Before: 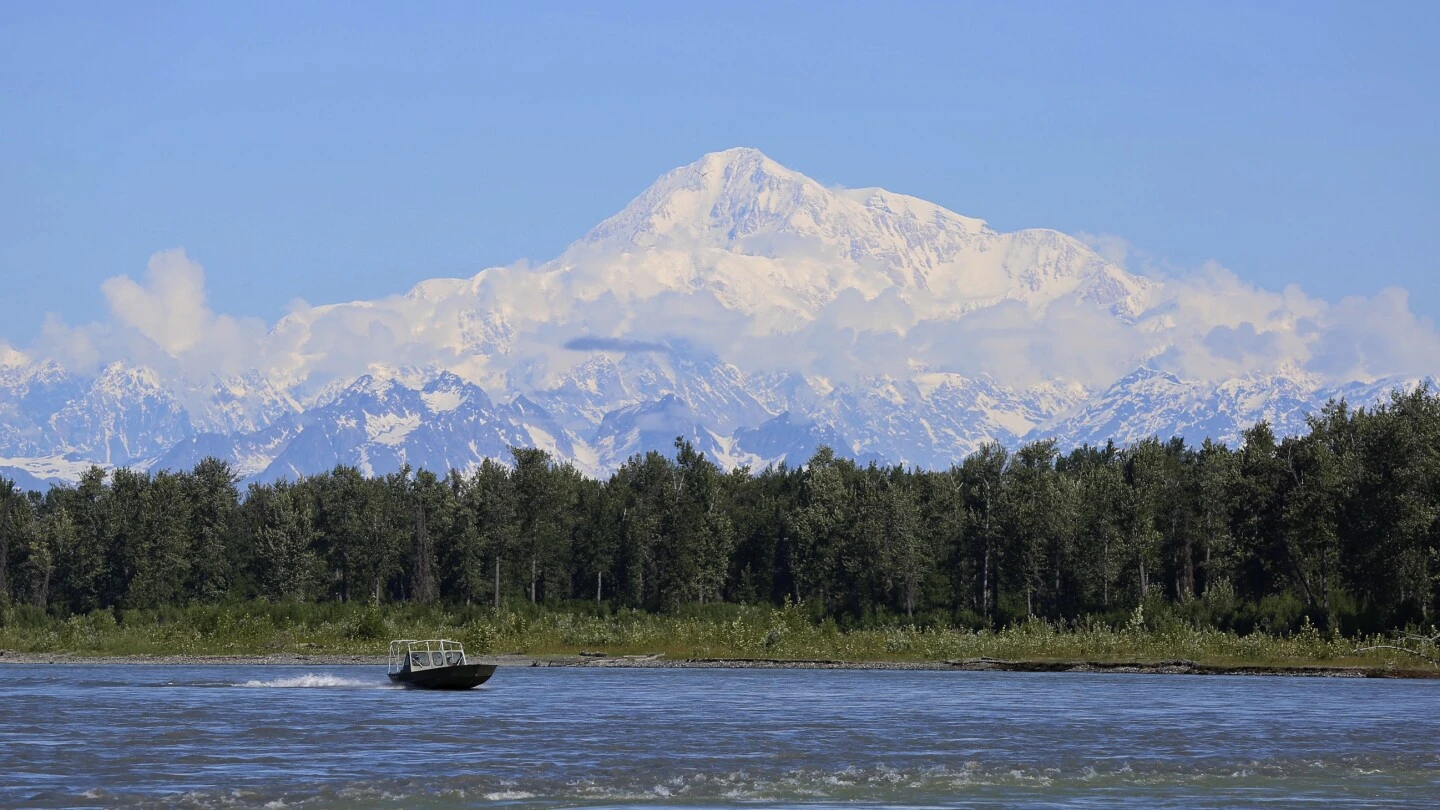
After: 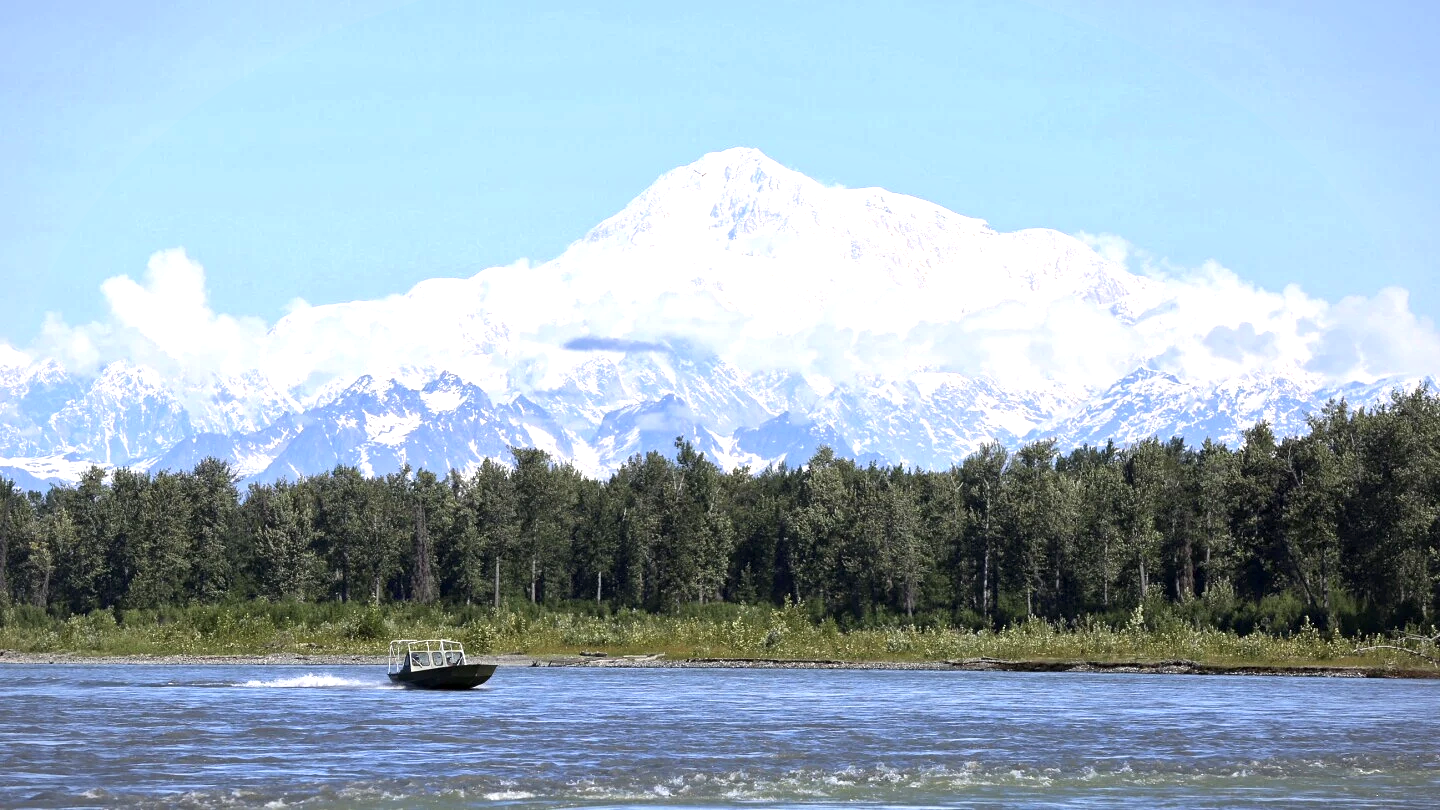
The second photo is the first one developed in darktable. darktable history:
local contrast: mode bilateral grid, contrast 21, coarseness 51, detail 144%, midtone range 0.2
vignetting: fall-off start 97.46%, fall-off radius 100.86%, width/height ratio 1.362, unbound false
exposure: exposure 1 EV, compensate highlight preservation false
